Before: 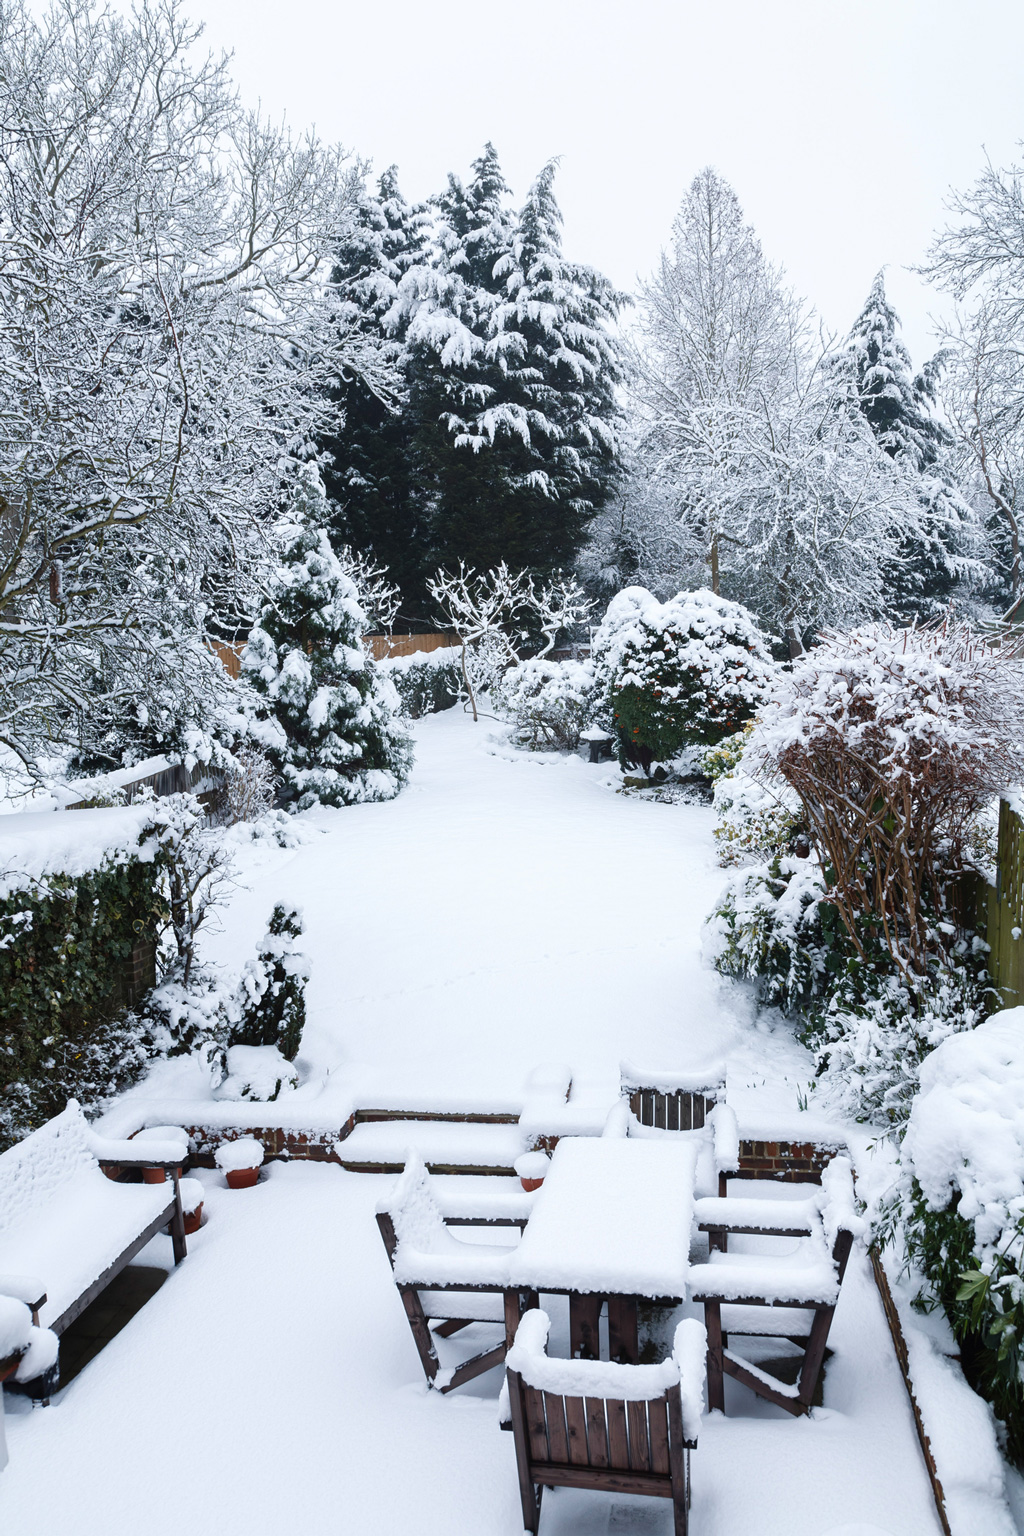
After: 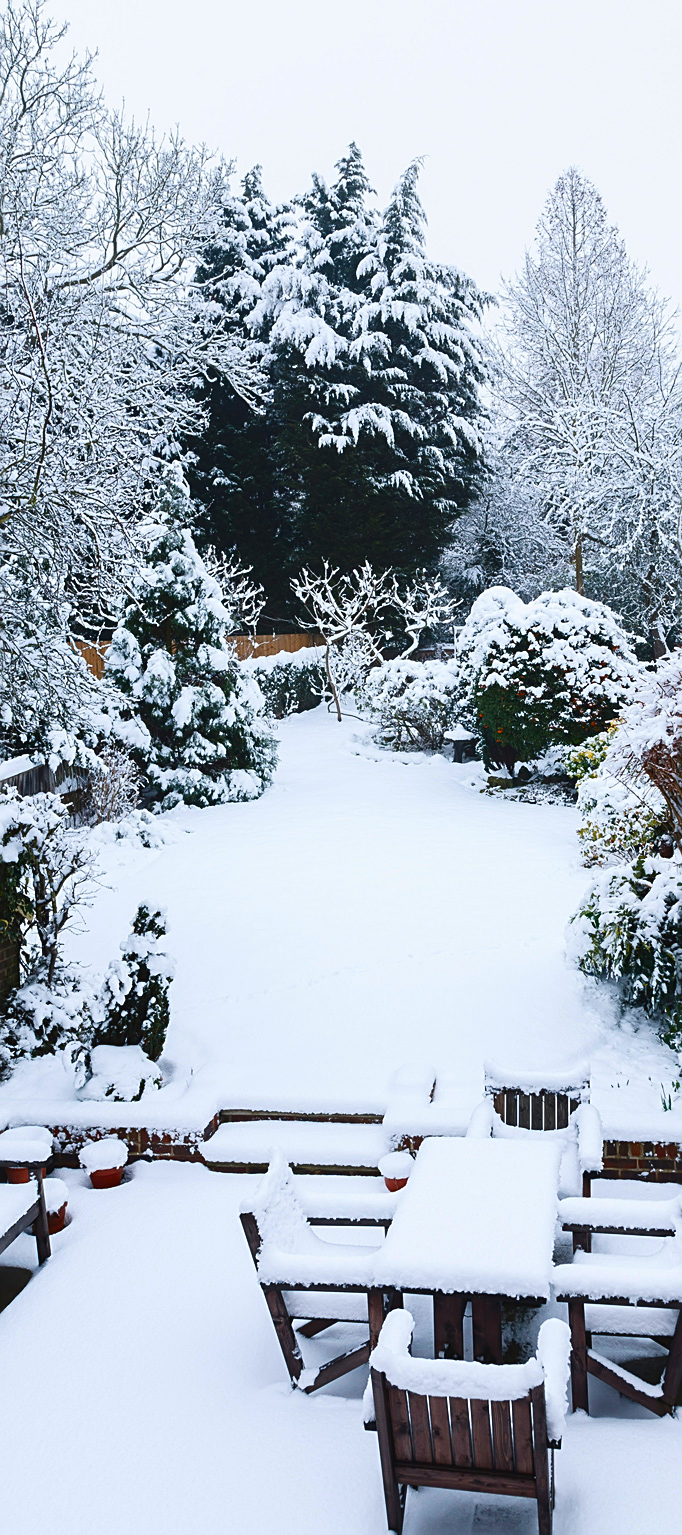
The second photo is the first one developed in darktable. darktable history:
sharpen: on, module defaults
color balance rgb: shadows lift › chroma 0.709%, shadows lift › hue 110.25°, global offset › luminance 0.475%, linear chroma grading › global chroma 15.402%, perceptual saturation grading › global saturation 25.021%
crop and rotate: left 13.352%, right 19.996%
tone curve: curves: ch0 [(0.016, 0.011) (0.204, 0.146) (0.515, 0.476) (0.78, 0.795) (1, 0.981)], color space Lab, independent channels, preserve colors none
